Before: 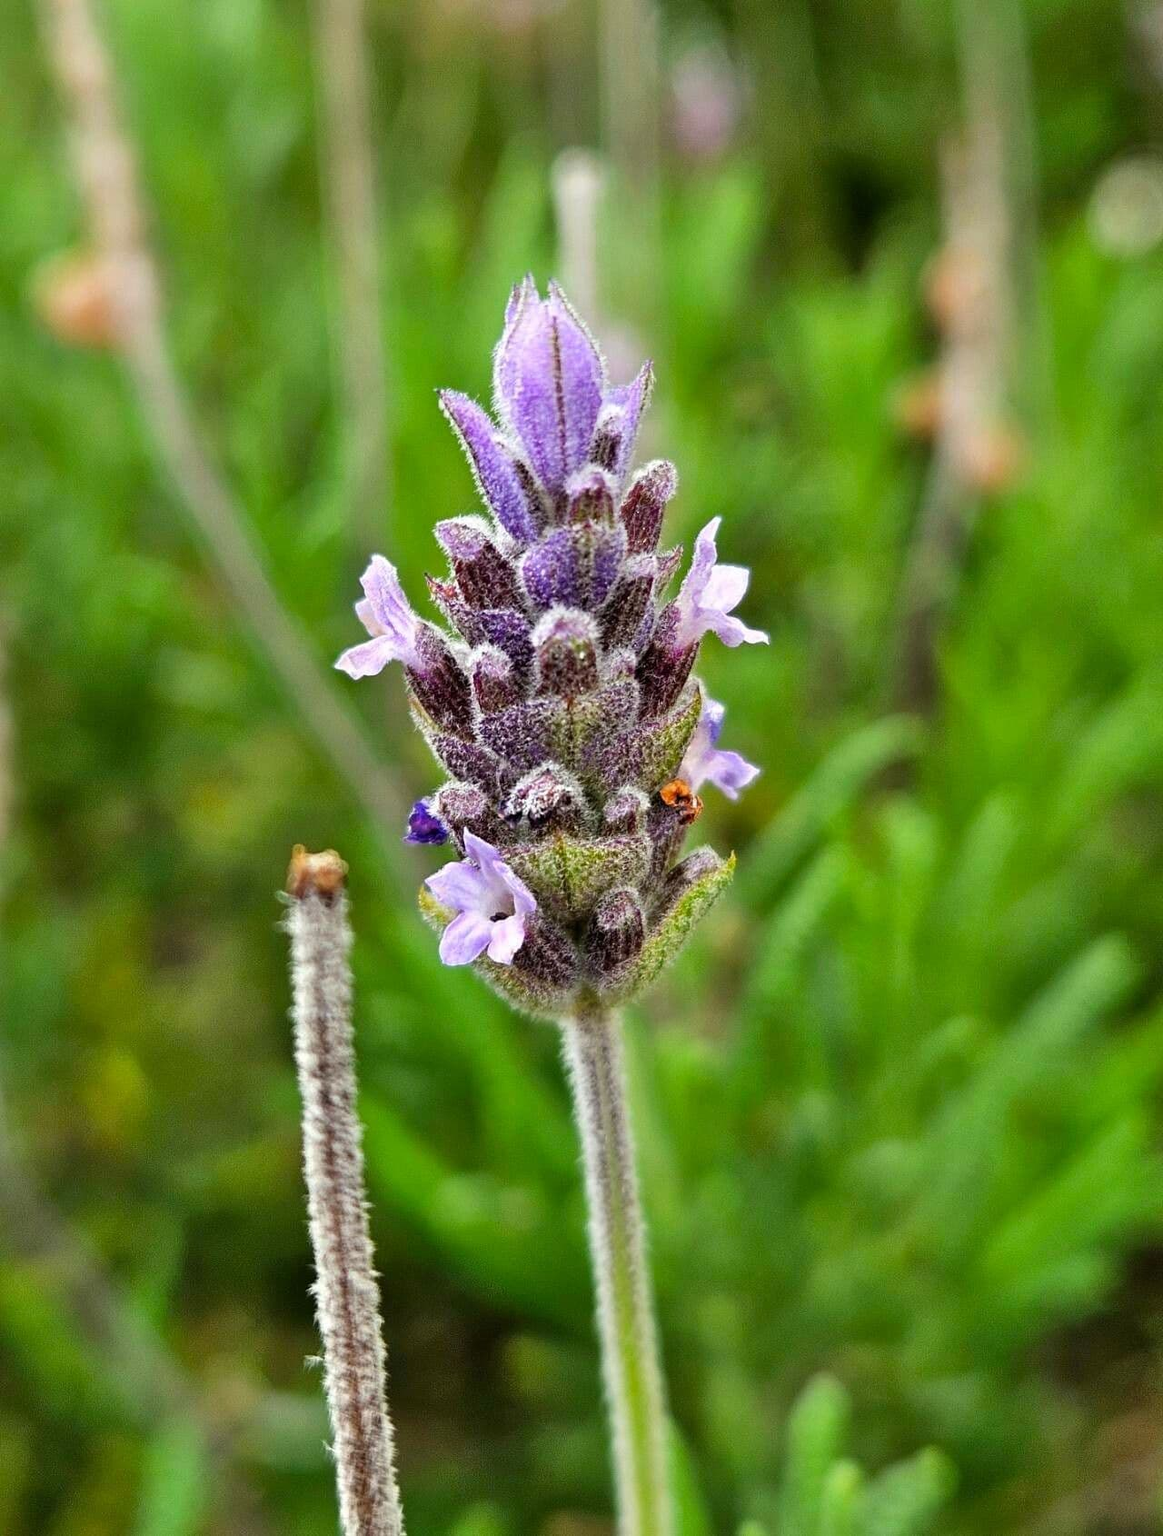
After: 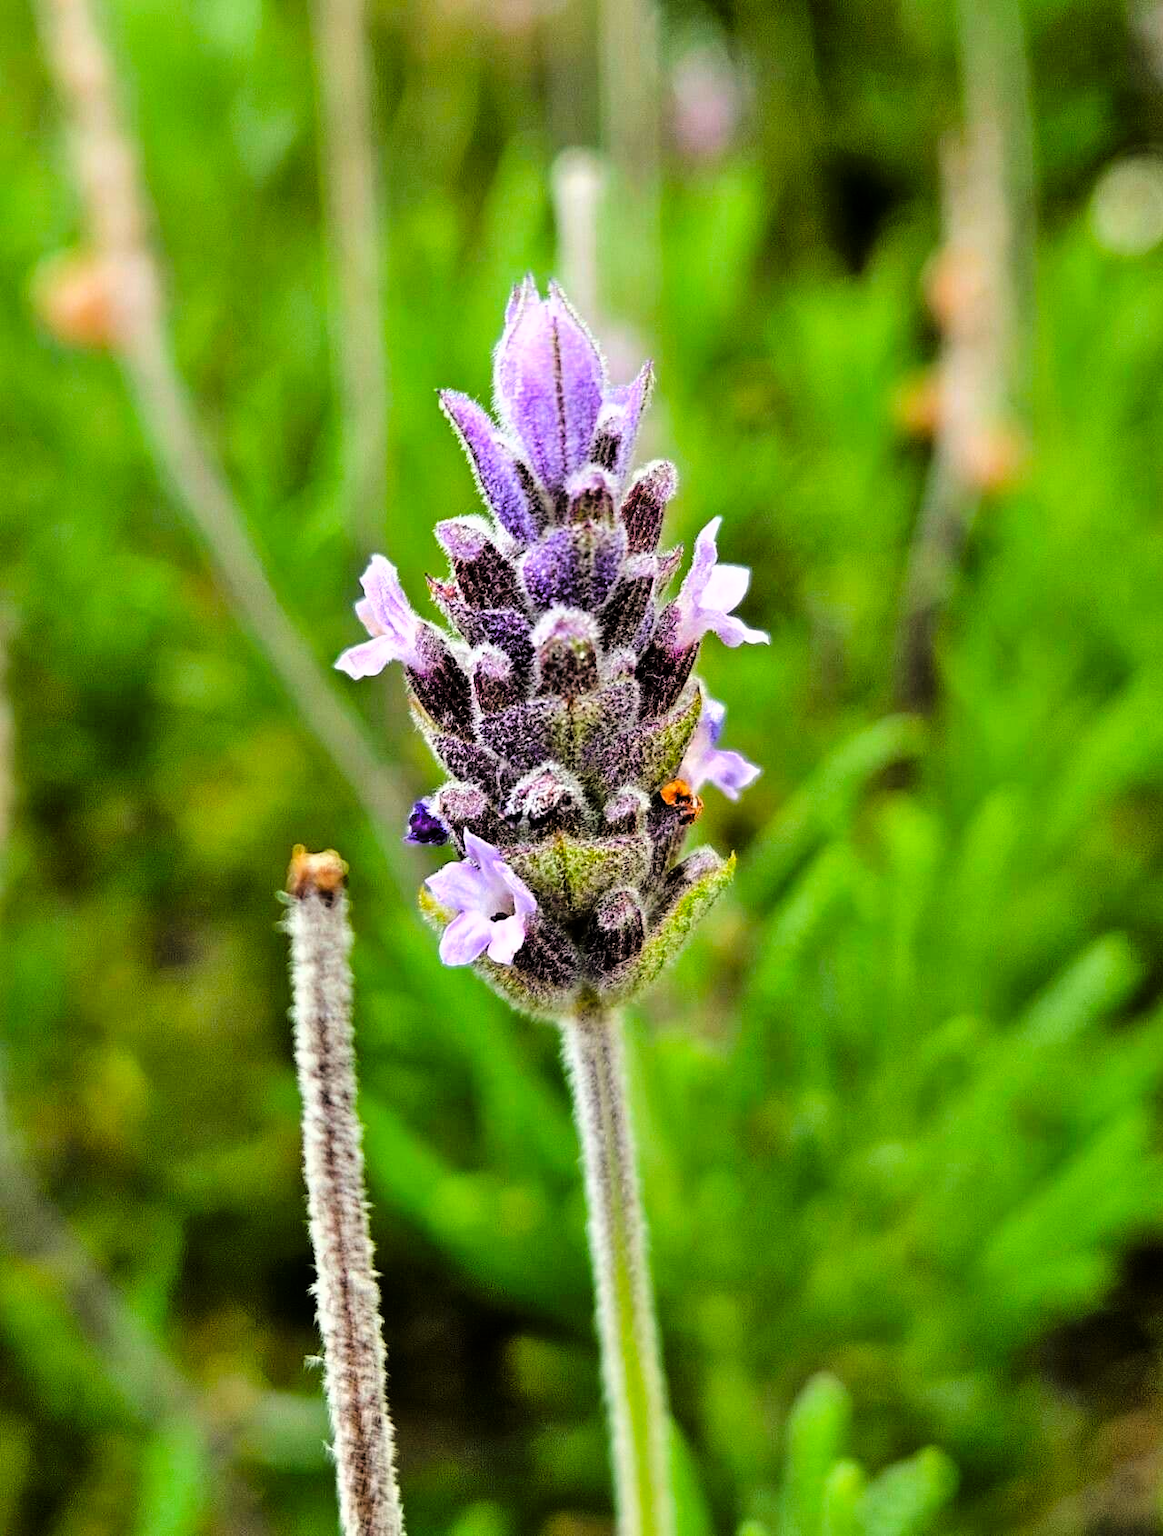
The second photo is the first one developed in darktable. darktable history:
tone curve: curves: ch0 [(0, 0) (0.003, 0) (0.011, 0.001) (0.025, 0.001) (0.044, 0.003) (0.069, 0.009) (0.1, 0.018) (0.136, 0.032) (0.177, 0.074) (0.224, 0.13) (0.277, 0.218) (0.335, 0.321) (0.399, 0.425) (0.468, 0.523) (0.543, 0.617) (0.623, 0.708) (0.709, 0.789) (0.801, 0.873) (0.898, 0.967) (1, 1)], color space Lab, linked channels, preserve colors none
color balance rgb: perceptual saturation grading › global saturation 19.131%
